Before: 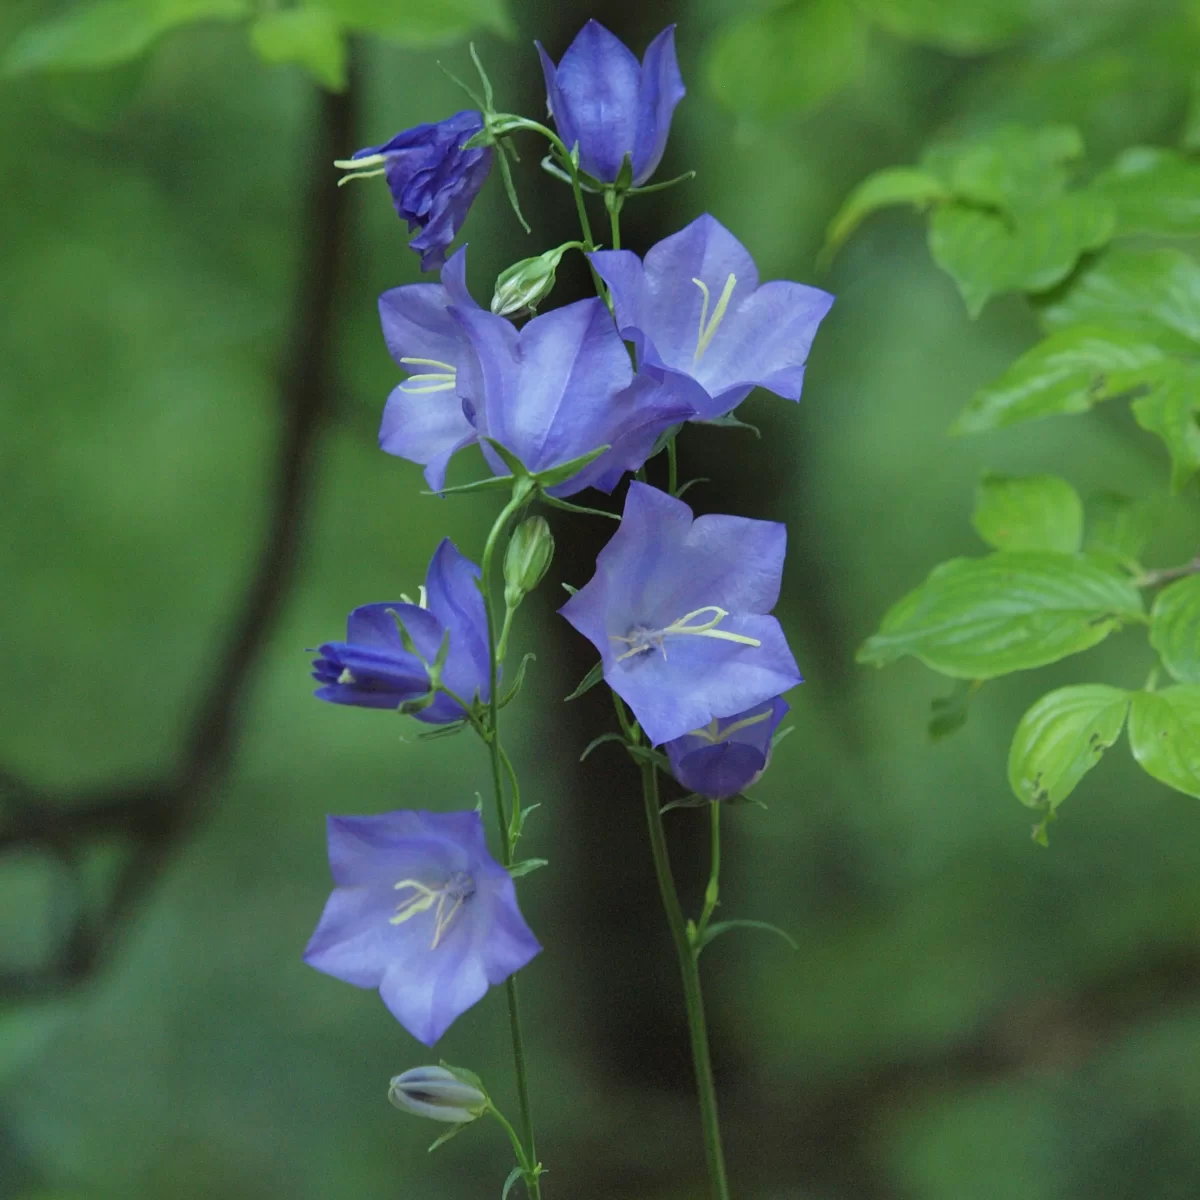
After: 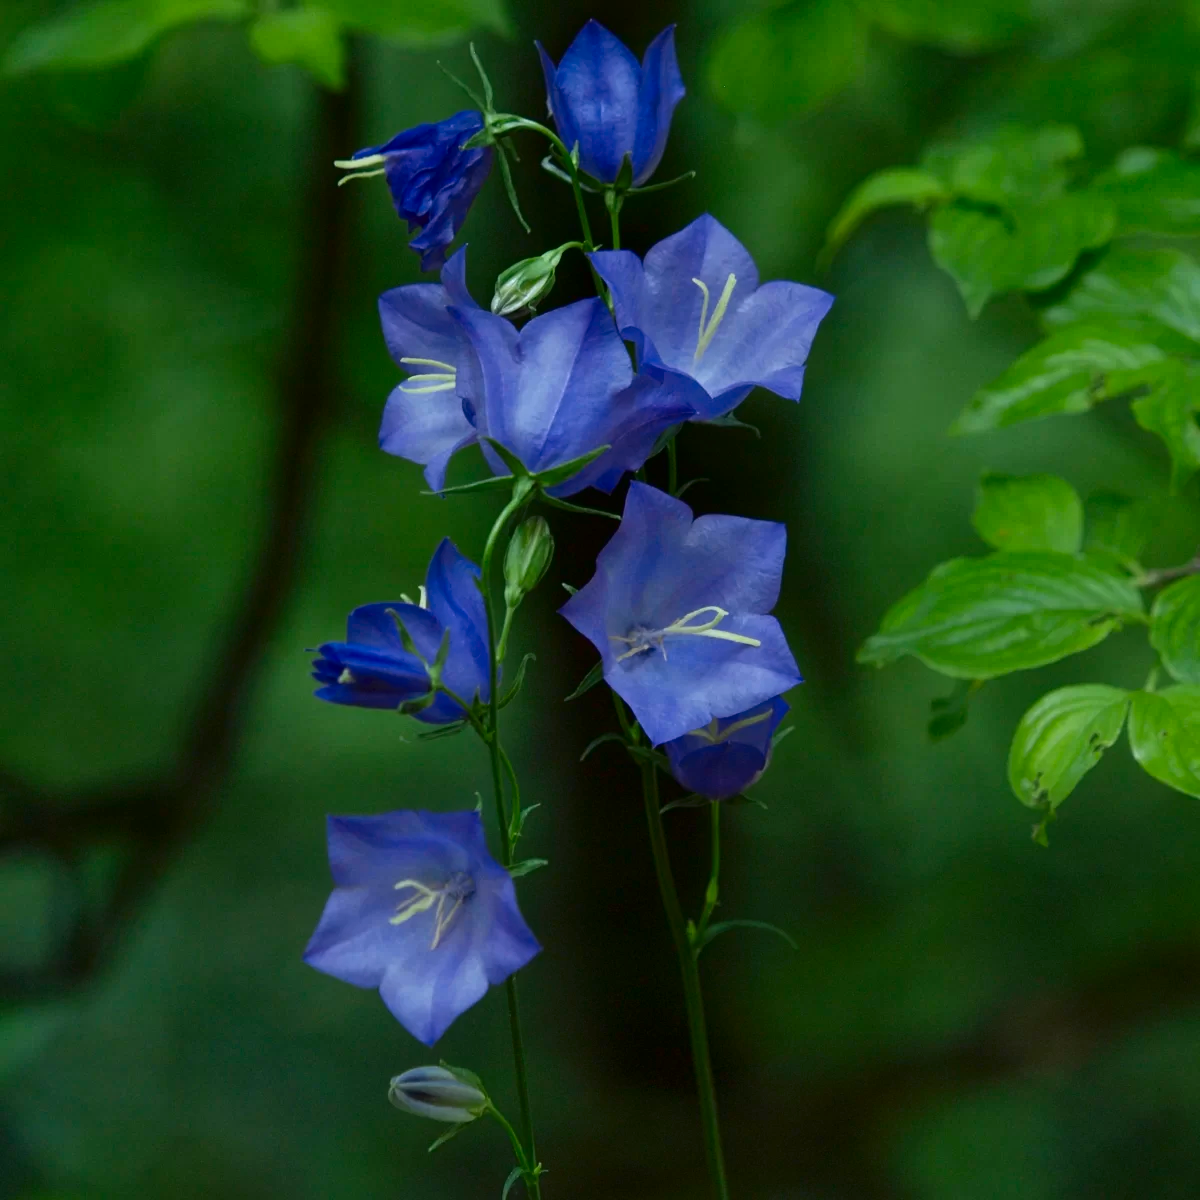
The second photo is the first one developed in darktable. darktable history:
contrast brightness saturation: contrast 0.102, brightness -0.279, saturation 0.148
